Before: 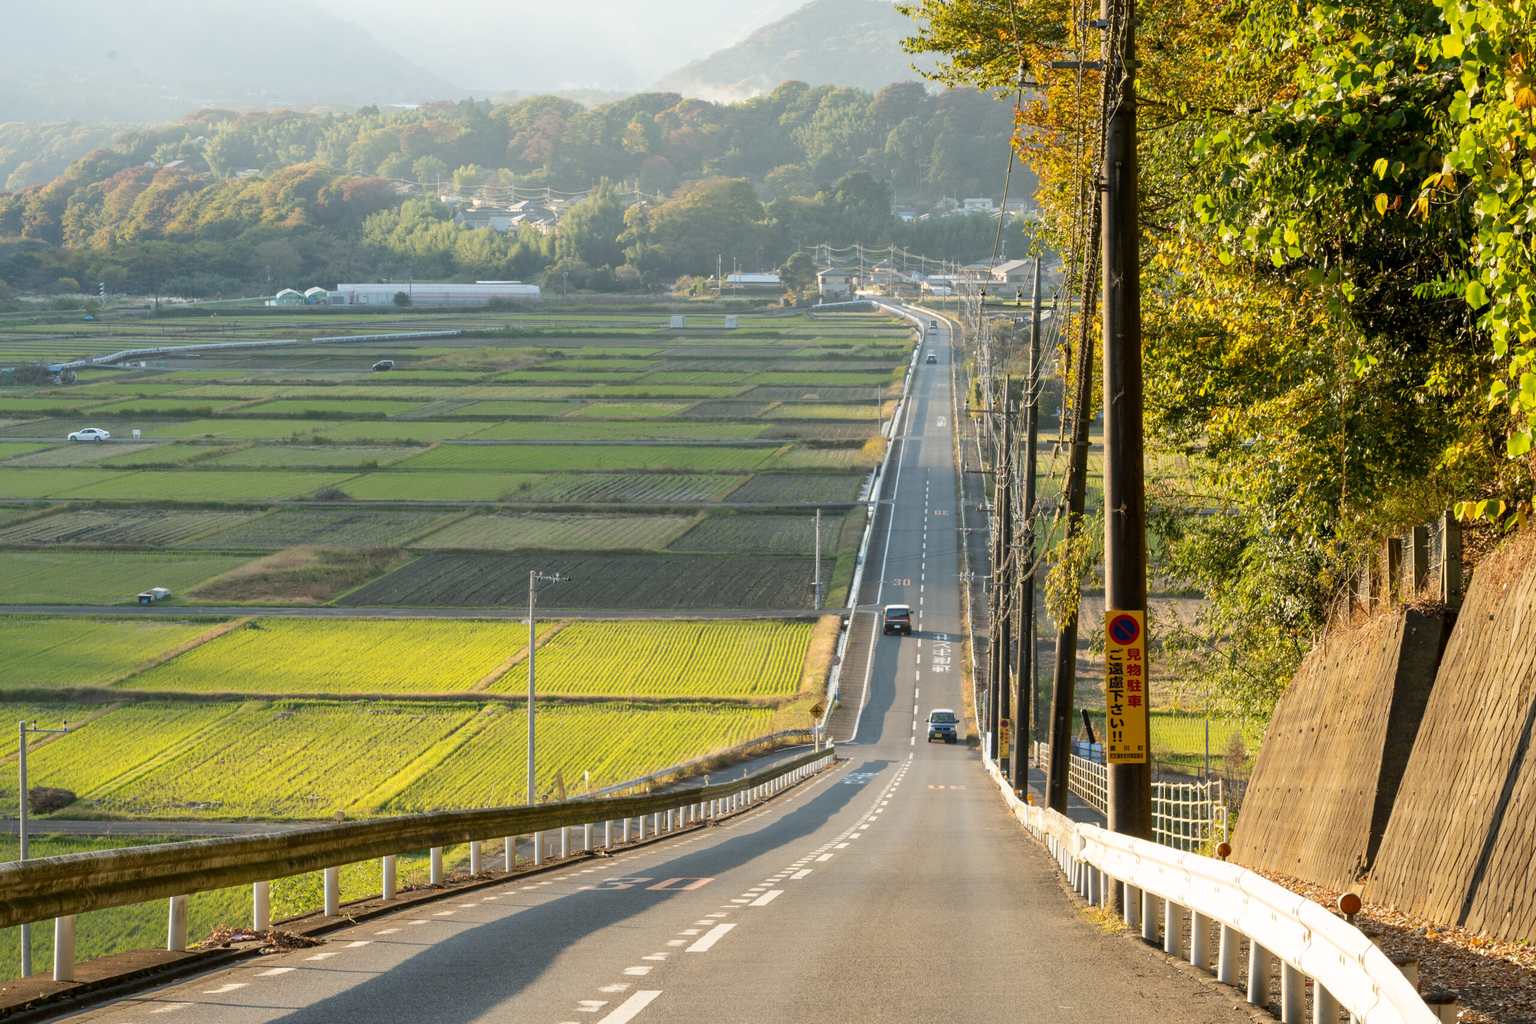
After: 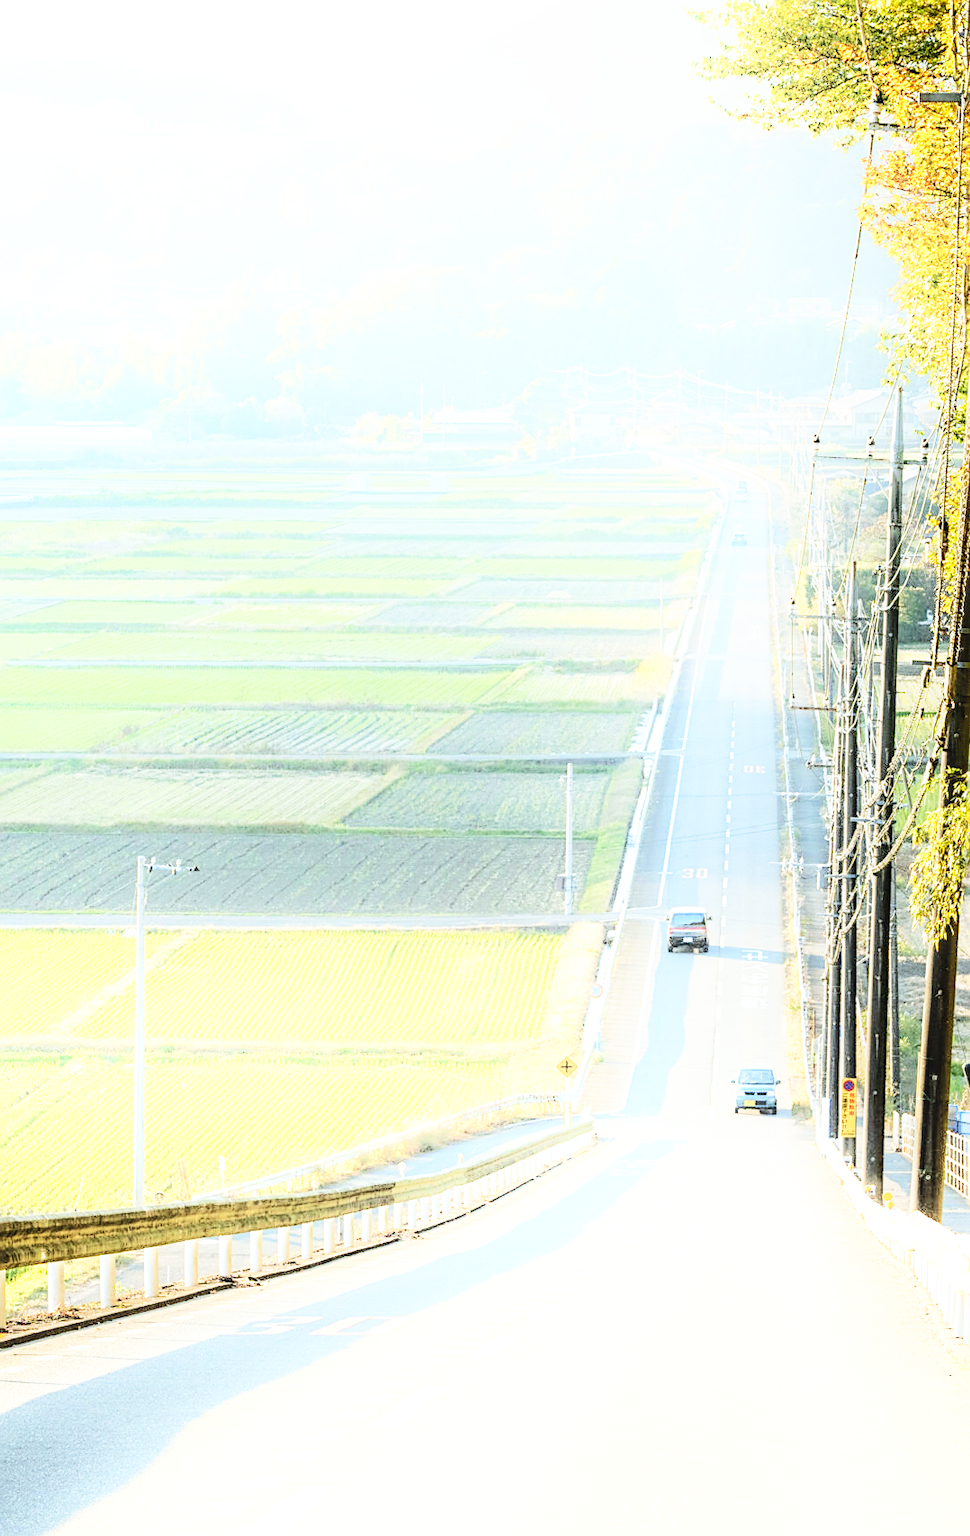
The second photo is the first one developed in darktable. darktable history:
exposure: black level correction 0.001, exposure 0.5 EV, compensate exposure bias true, compensate highlight preservation false
white balance: red 0.925, blue 1.046
local contrast: on, module defaults
sharpen: on, module defaults
crop: left 28.583%, right 29.231%
base curve: curves: ch0 [(0, 0) (0.007, 0.004) (0.027, 0.03) (0.046, 0.07) (0.207, 0.54) (0.442, 0.872) (0.673, 0.972) (1, 1)], preserve colors none
shadows and highlights: shadows -90, highlights 90, soften with gaussian
